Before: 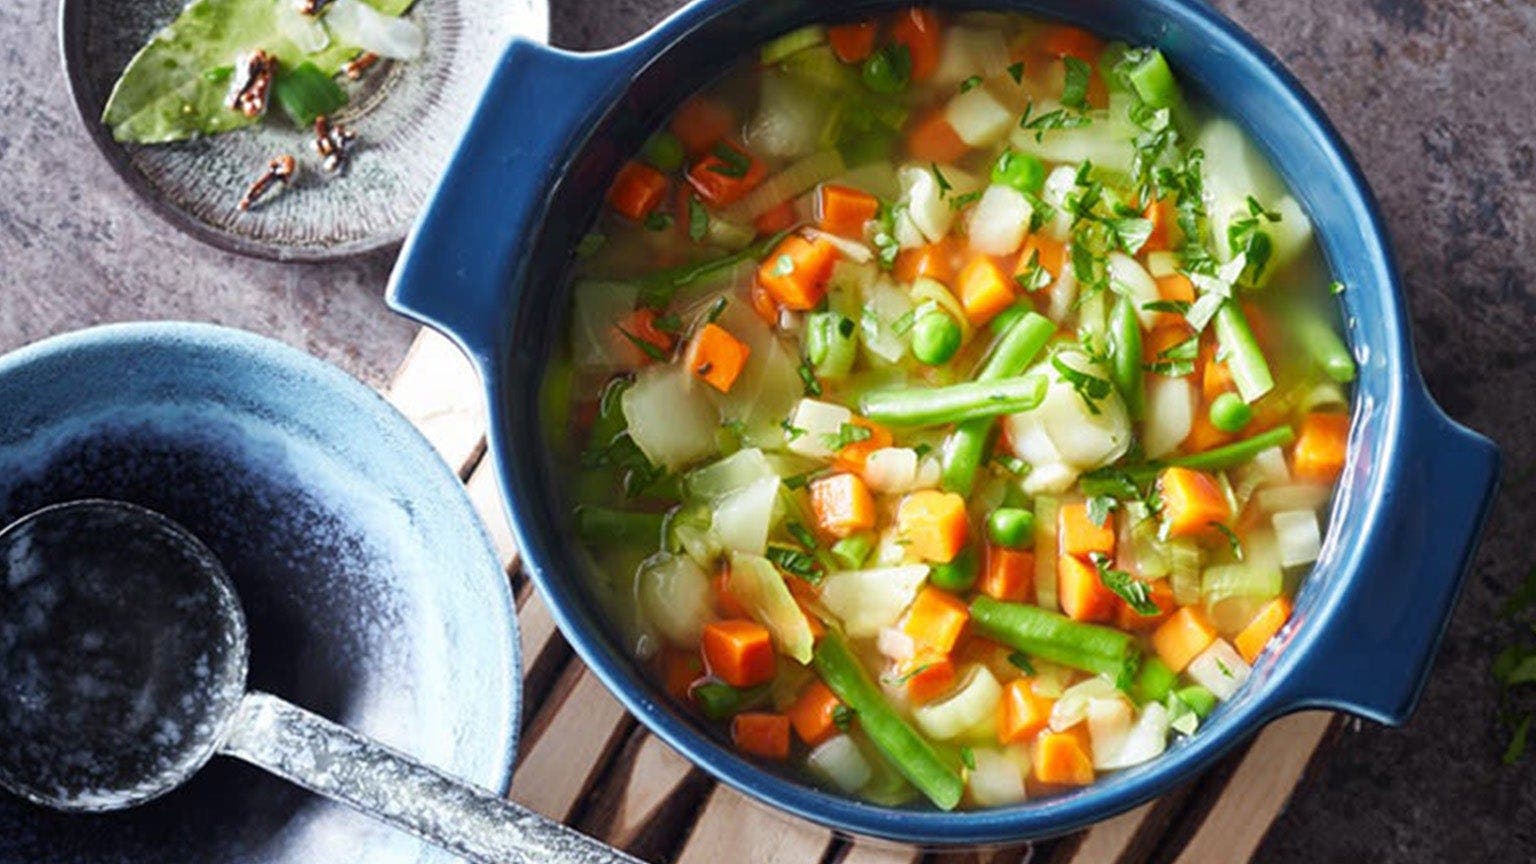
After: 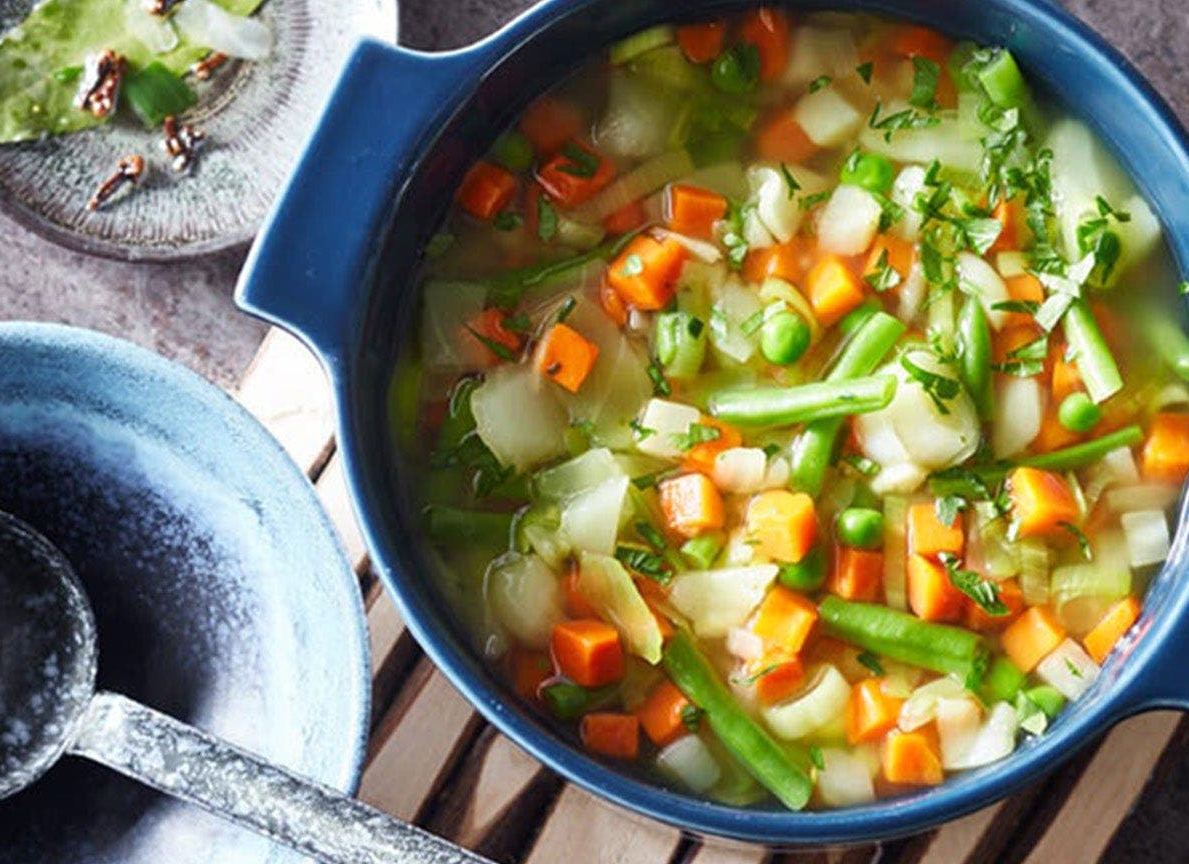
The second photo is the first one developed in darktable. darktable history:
tone equalizer: on, module defaults
crop: left 9.88%, right 12.664%
